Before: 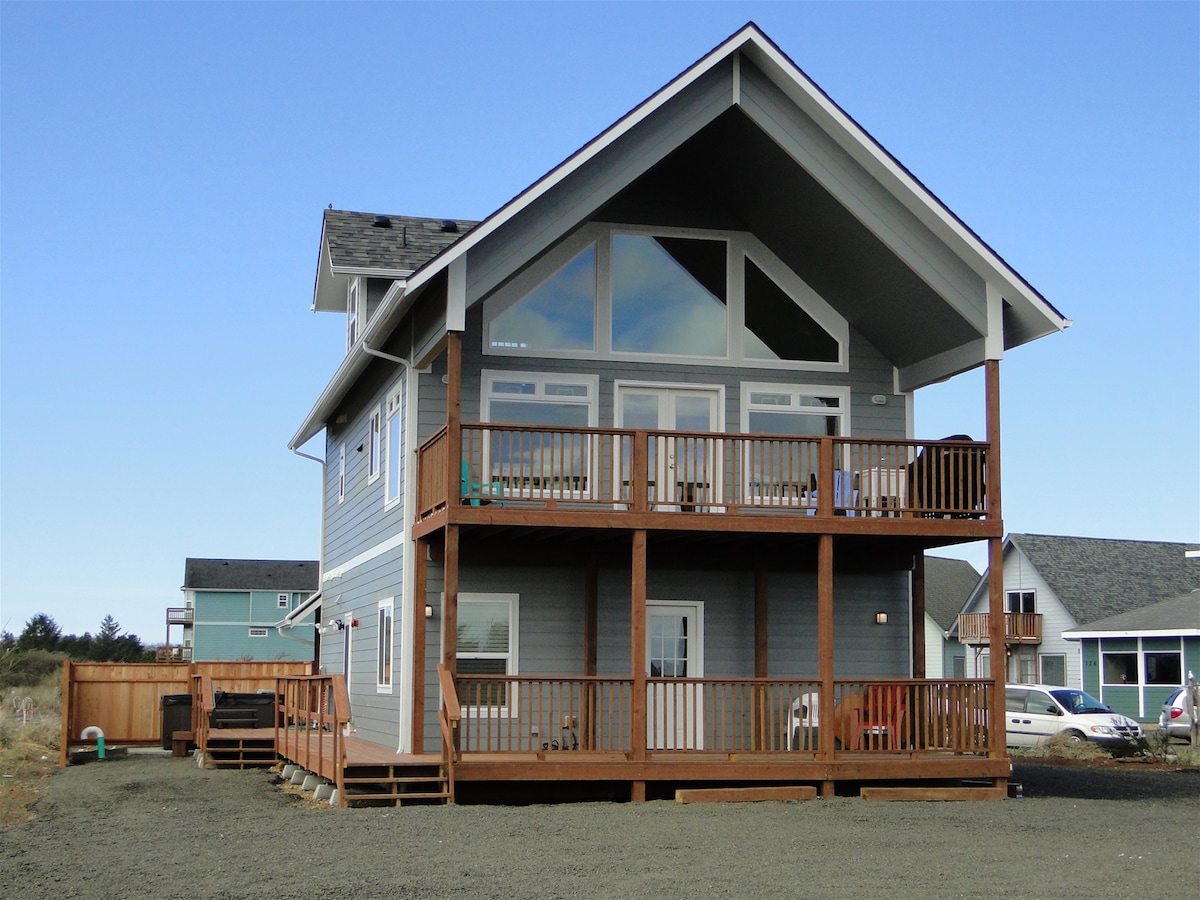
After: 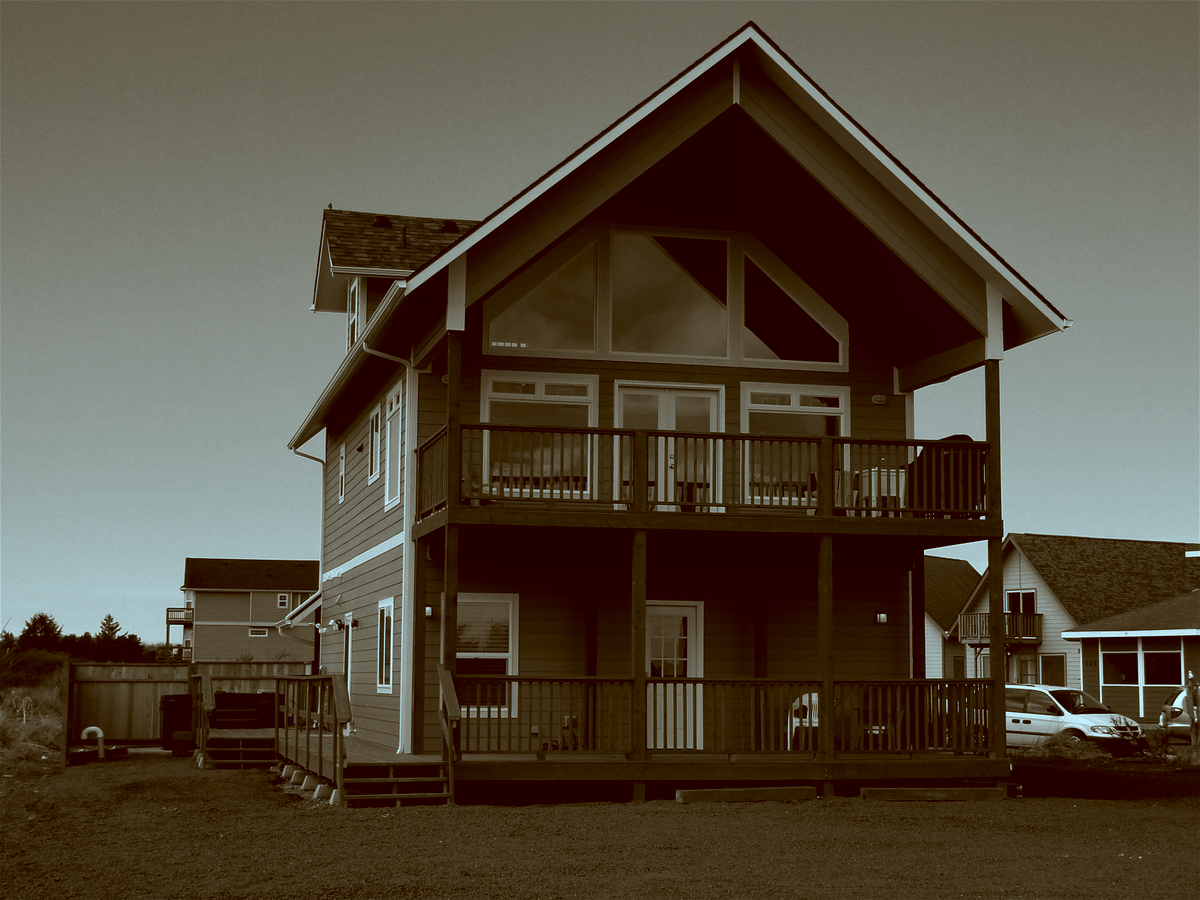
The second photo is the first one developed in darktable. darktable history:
color correction: highlights a* -14.62, highlights b* -16.22, shadows a* 10.12, shadows b* 29.4
base curve: preserve colors none
contrast brightness saturation: contrast -0.03, brightness -0.59, saturation -1
